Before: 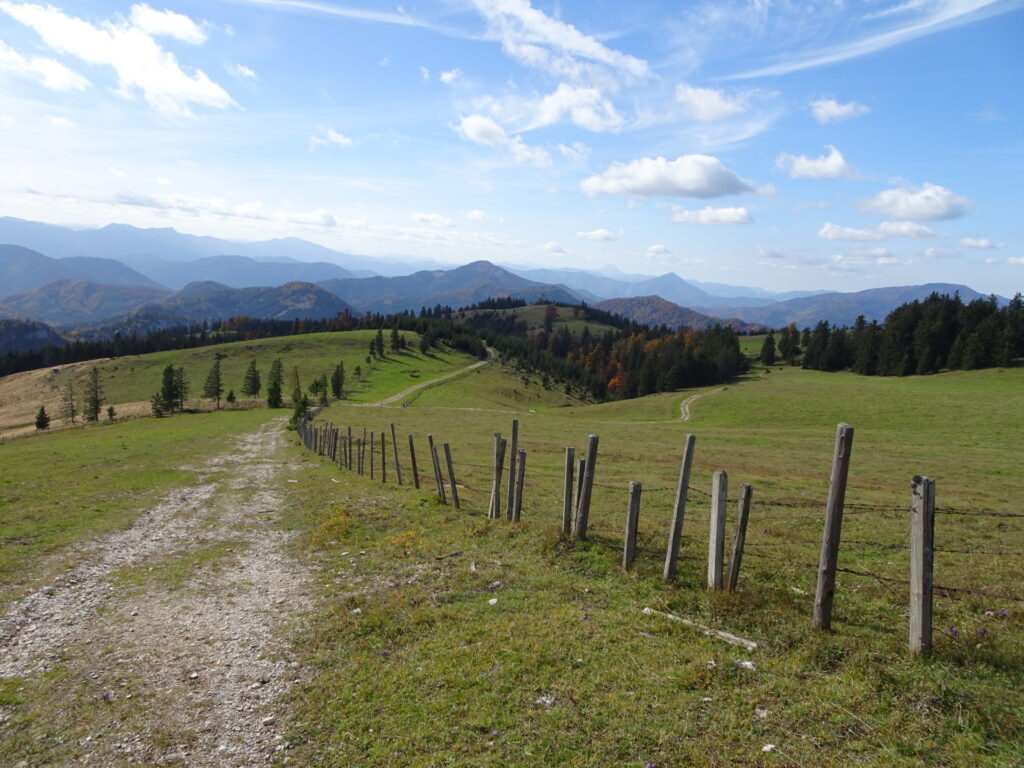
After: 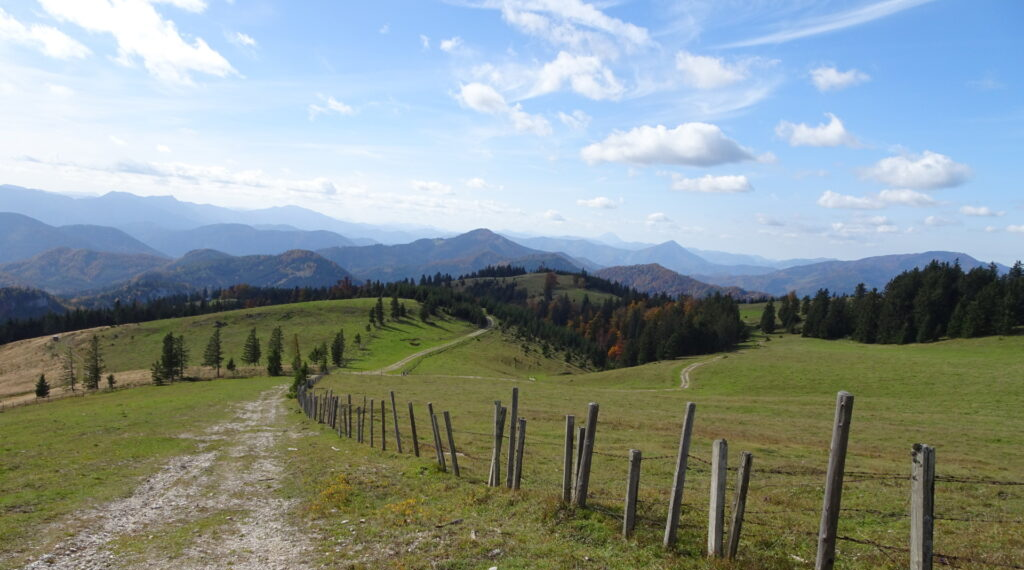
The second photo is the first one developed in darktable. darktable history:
crop: top 4.202%, bottom 21.47%
